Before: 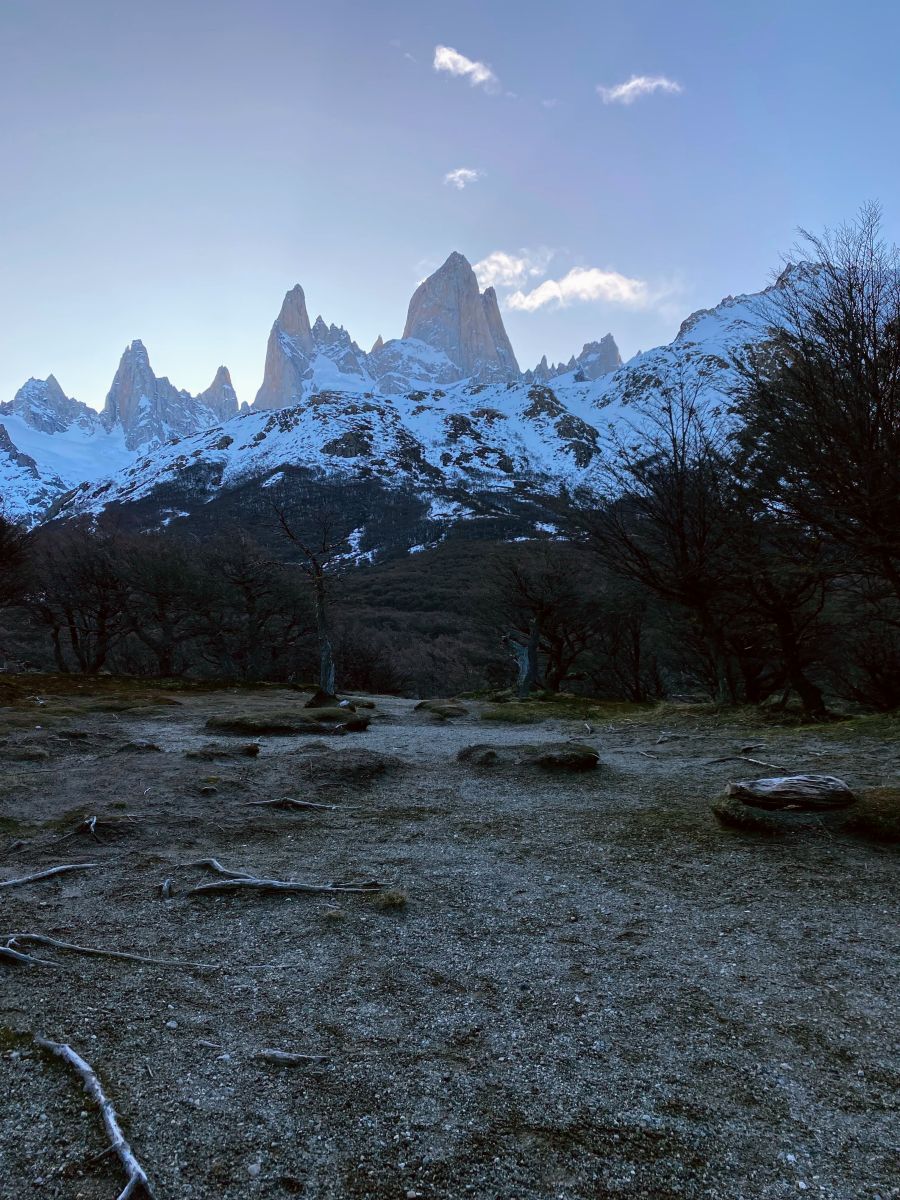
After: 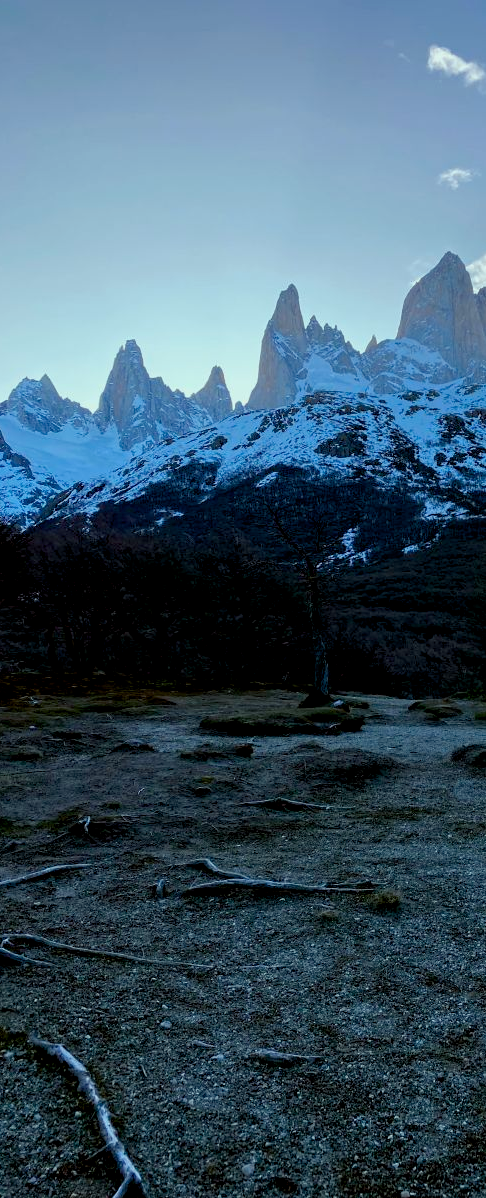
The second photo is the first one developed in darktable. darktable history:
exposure: black level correction 0.011, exposure -0.47 EV, compensate exposure bias true, compensate highlight preservation false
crop: left 0.7%, right 45.272%, bottom 0.088%
color balance rgb: shadows lift › chroma 2.022%, shadows lift › hue 221.86°, highlights gain › luminance 19.978%, highlights gain › chroma 2.77%, highlights gain › hue 173.96°, perceptual saturation grading › global saturation 13.846%, perceptual saturation grading › highlights -25.826%, perceptual saturation grading › shadows 29.85%
